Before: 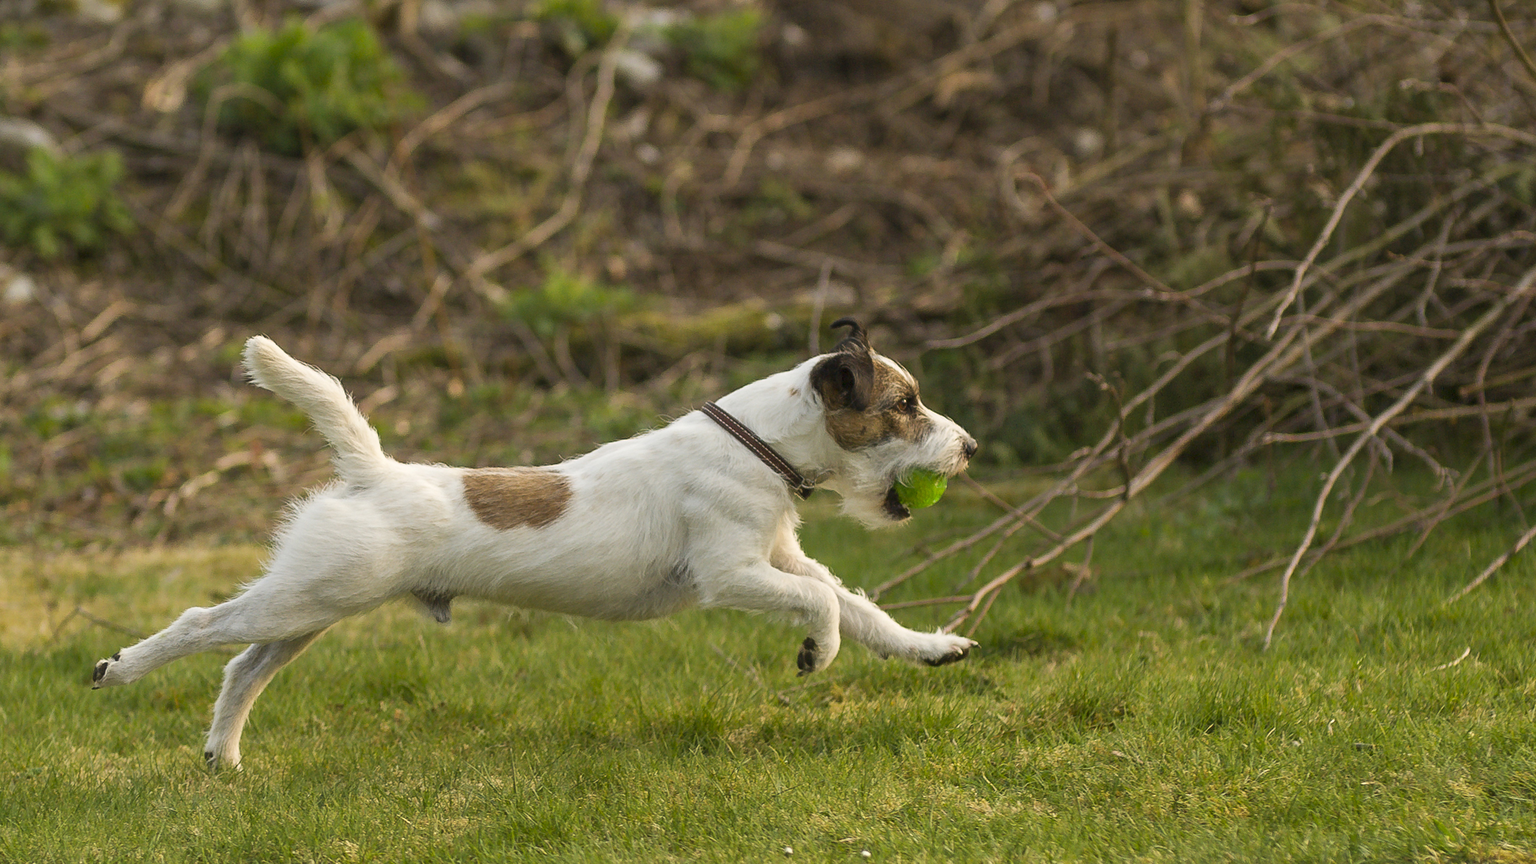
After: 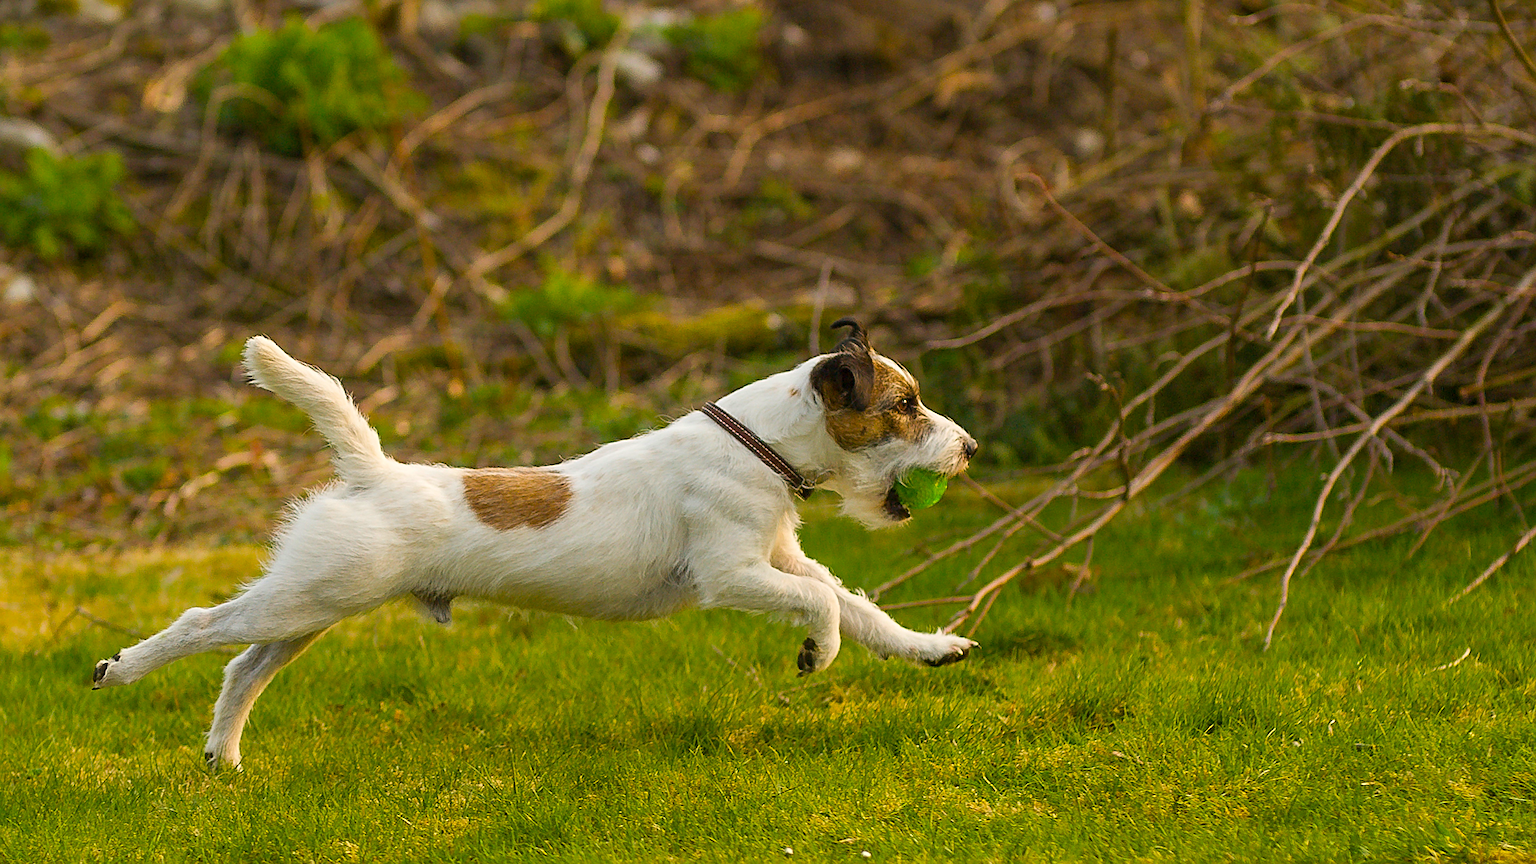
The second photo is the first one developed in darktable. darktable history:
sharpen: on, module defaults
color balance rgb: perceptual saturation grading › global saturation 30%, global vibrance 20%
